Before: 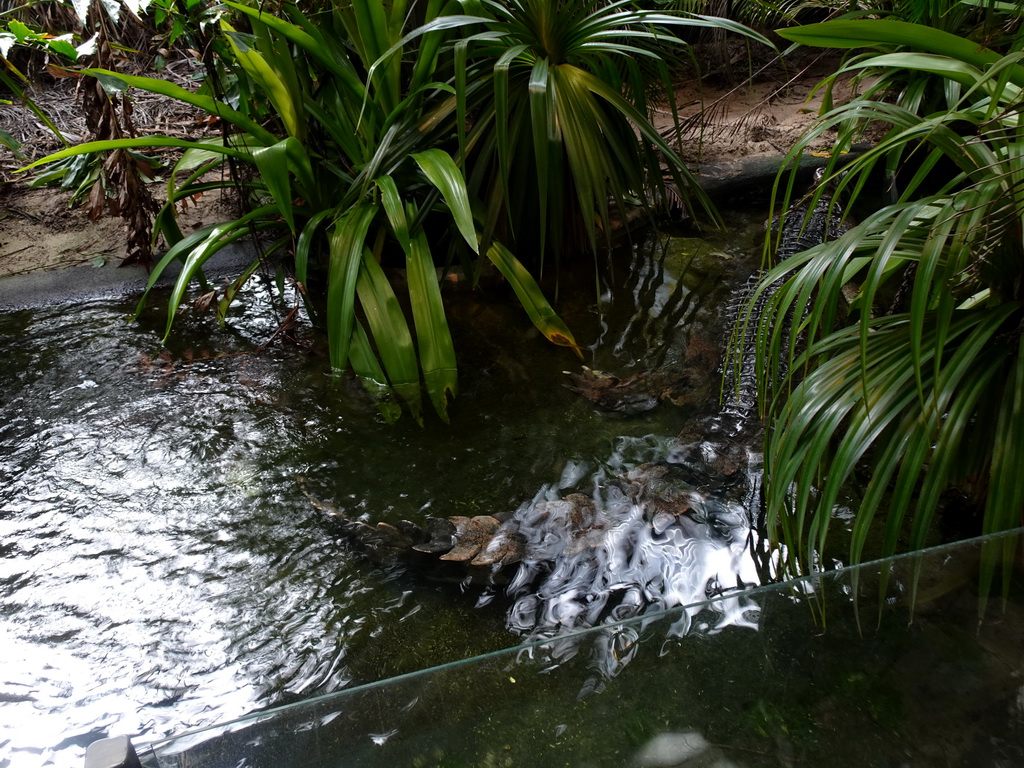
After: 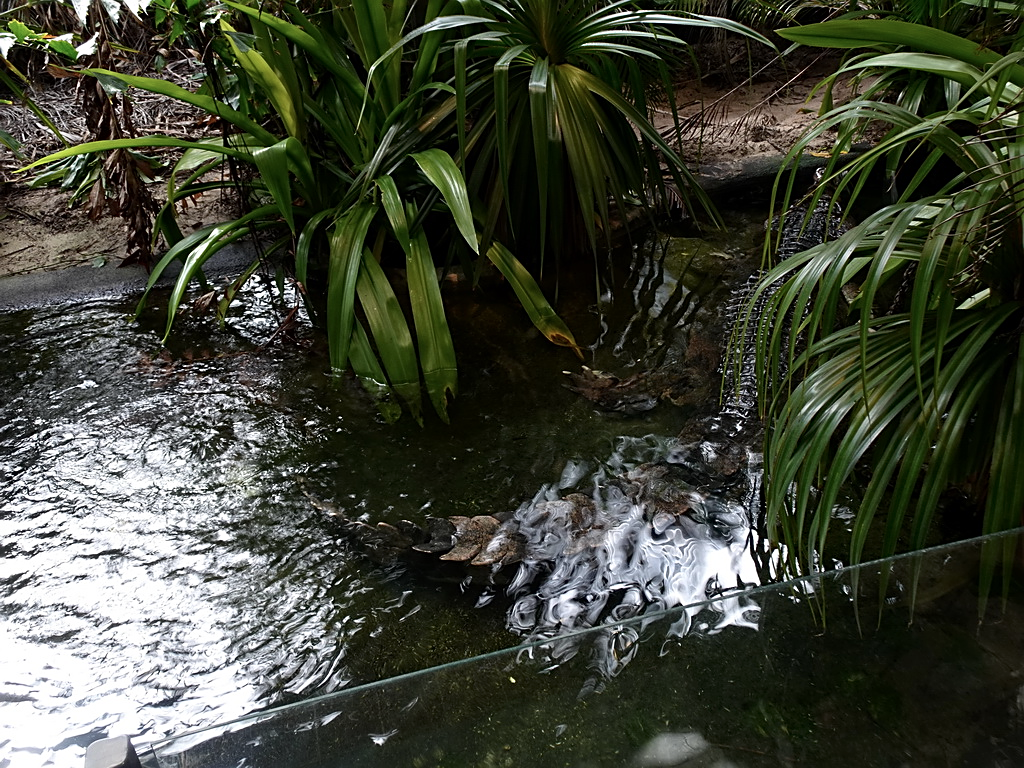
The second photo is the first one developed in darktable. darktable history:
sharpen: on, module defaults
contrast brightness saturation: contrast 0.112, saturation -0.156
